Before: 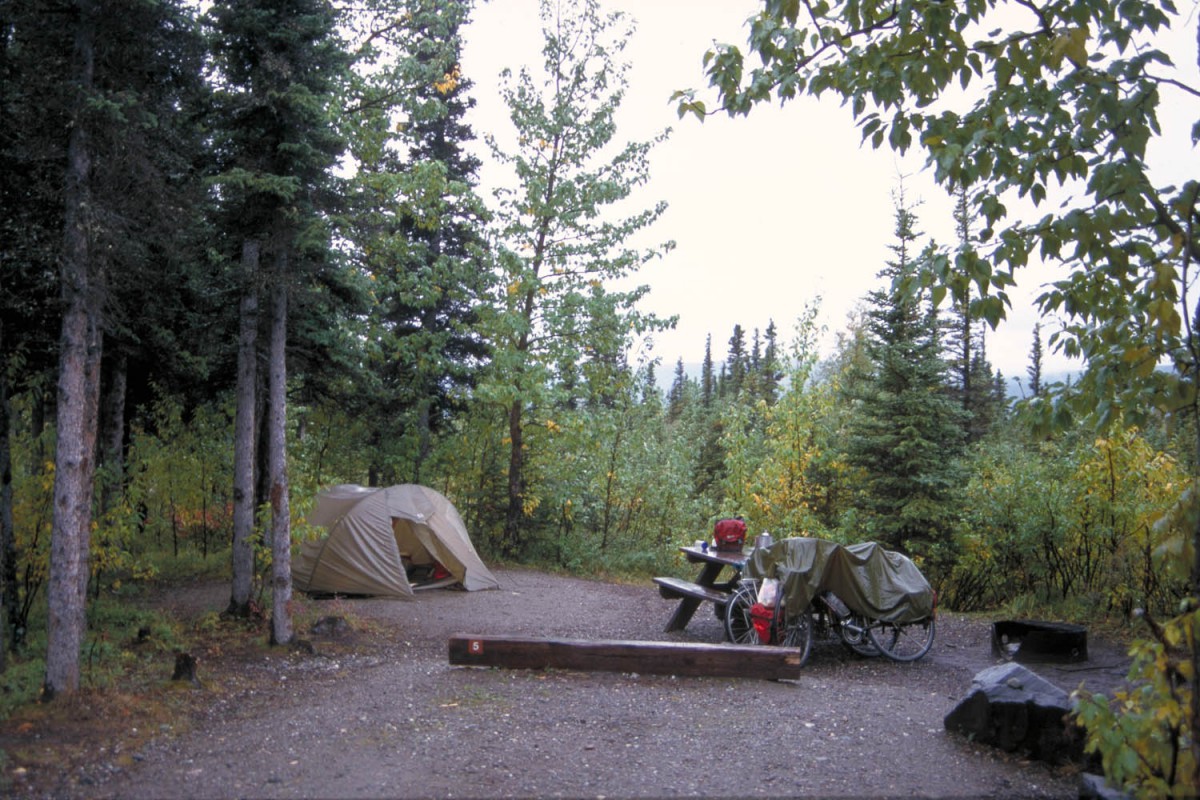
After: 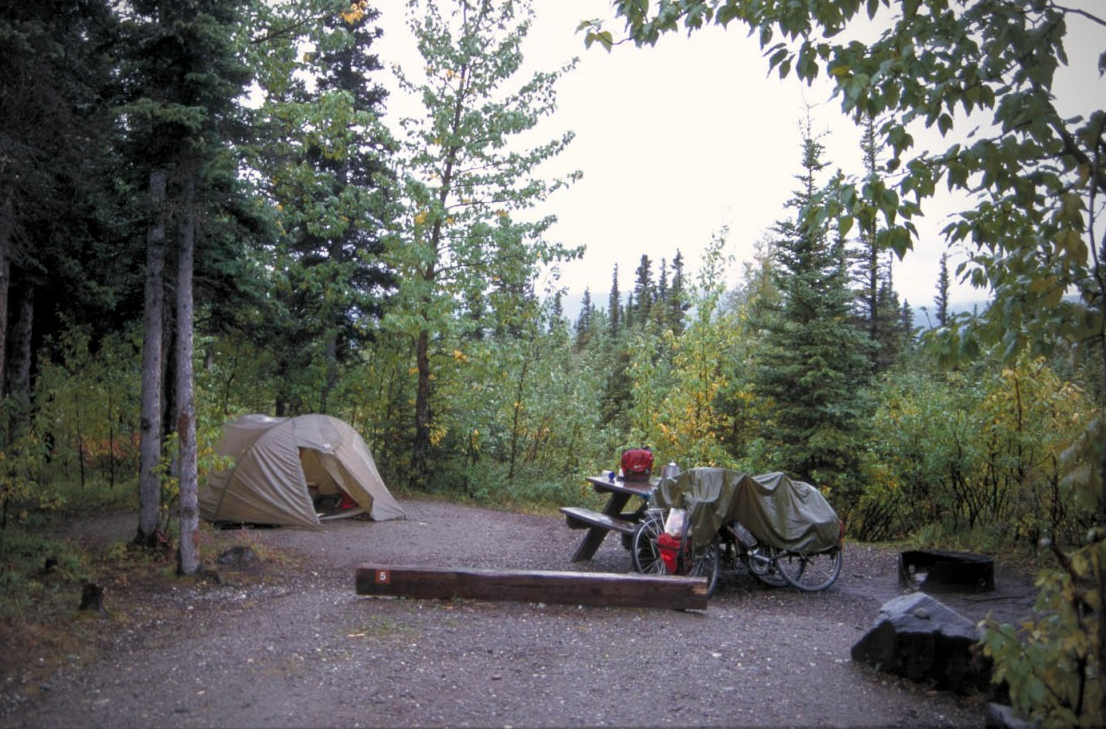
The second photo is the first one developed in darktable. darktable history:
crop and rotate: left 7.787%, top 8.774%
exposure: black level correction 0.002, compensate highlight preservation false
vignetting: fall-off start 71.86%
